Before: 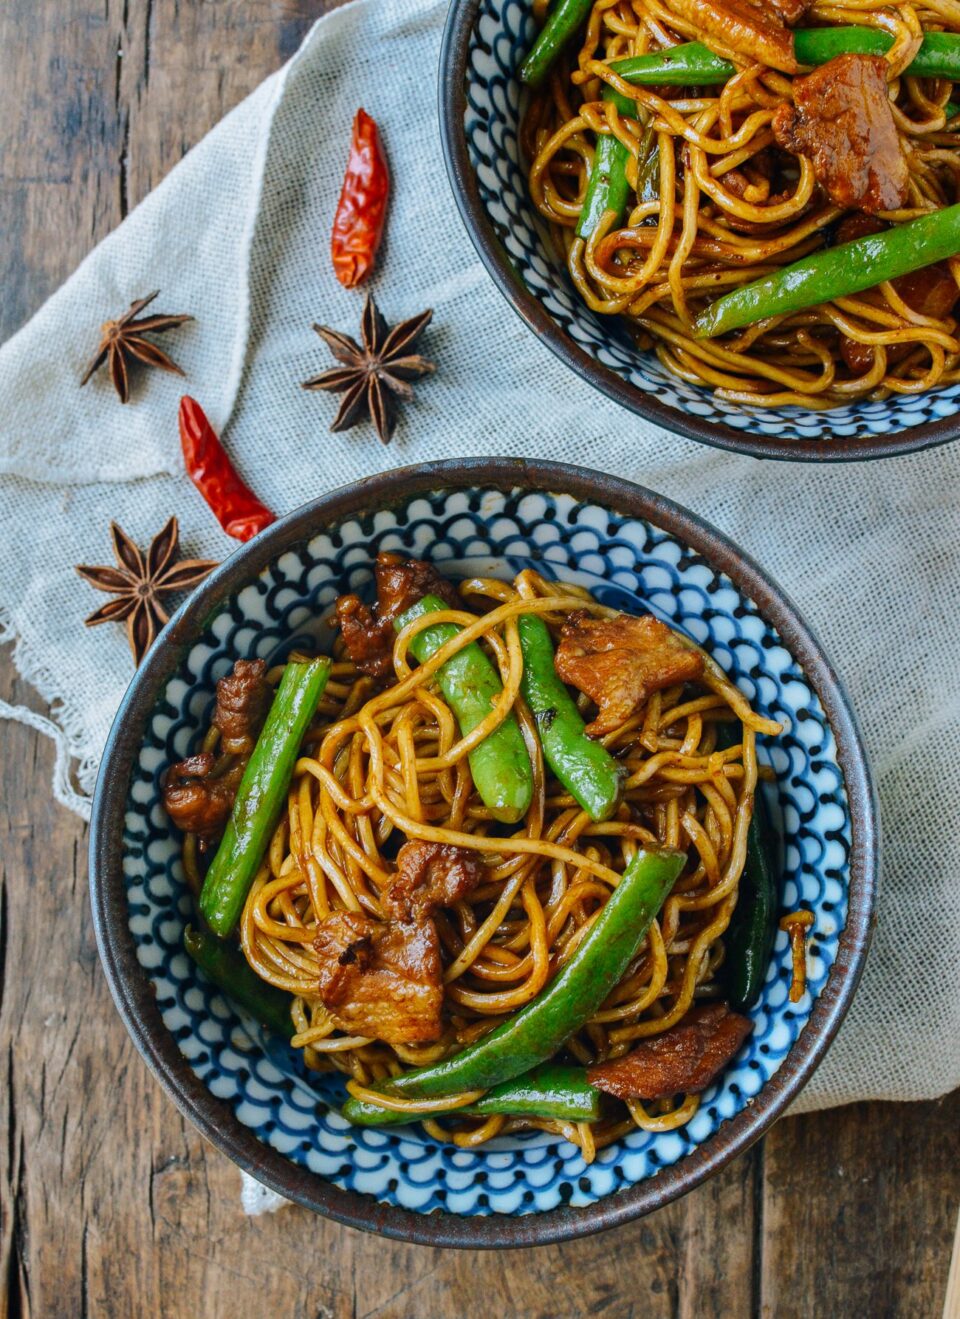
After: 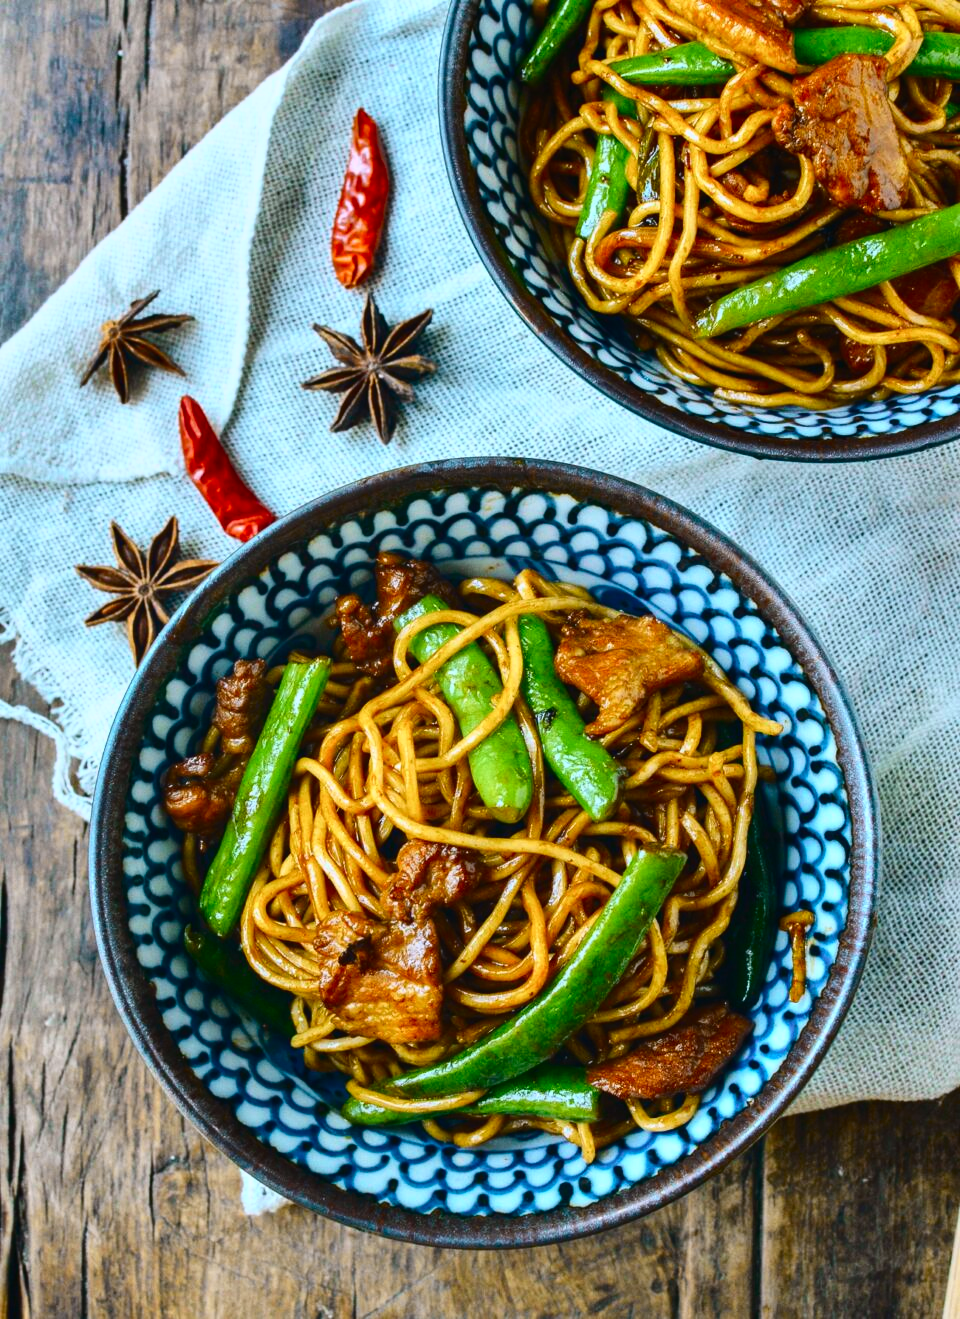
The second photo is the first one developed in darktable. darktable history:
white balance: red 0.98, blue 1.034
shadows and highlights: low approximation 0.01, soften with gaussian
tone curve: curves: ch0 [(0, 0.018) (0.162, 0.128) (0.434, 0.478) (0.667, 0.785) (0.819, 0.943) (1, 0.991)]; ch1 [(0, 0) (0.402, 0.36) (0.476, 0.449) (0.506, 0.505) (0.523, 0.518) (0.582, 0.586) (0.641, 0.668) (0.7, 0.741) (1, 1)]; ch2 [(0, 0) (0.416, 0.403) (0.483, 0.472) (0.503, 0.505) (0.521, 0.519) (0.547, 0.561) (0.597, 0.643) (0.699, 0.759) (0.997, 0.858)], color space Lab, independent channels
